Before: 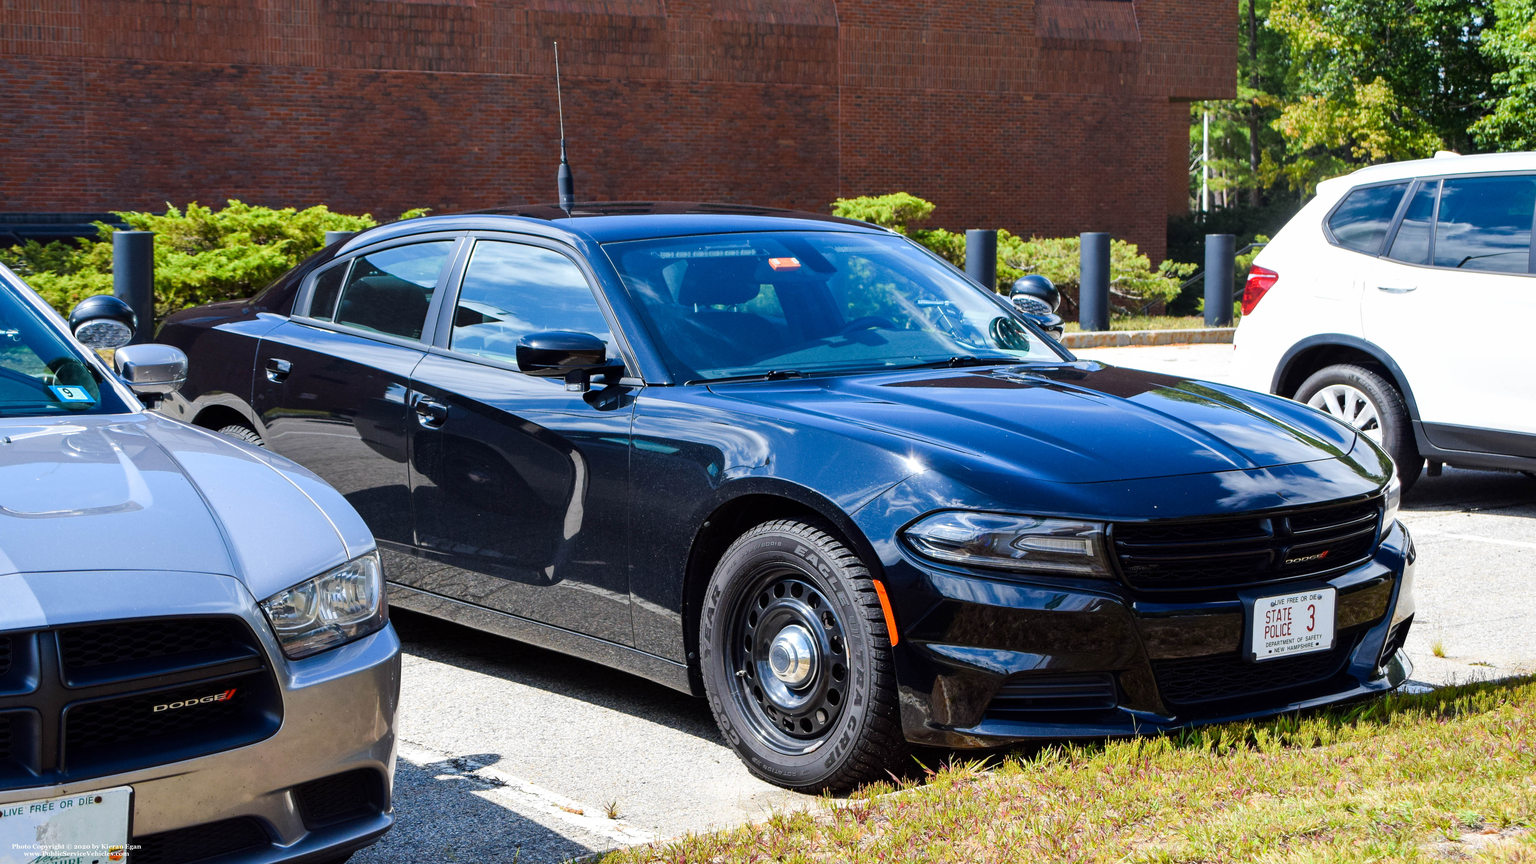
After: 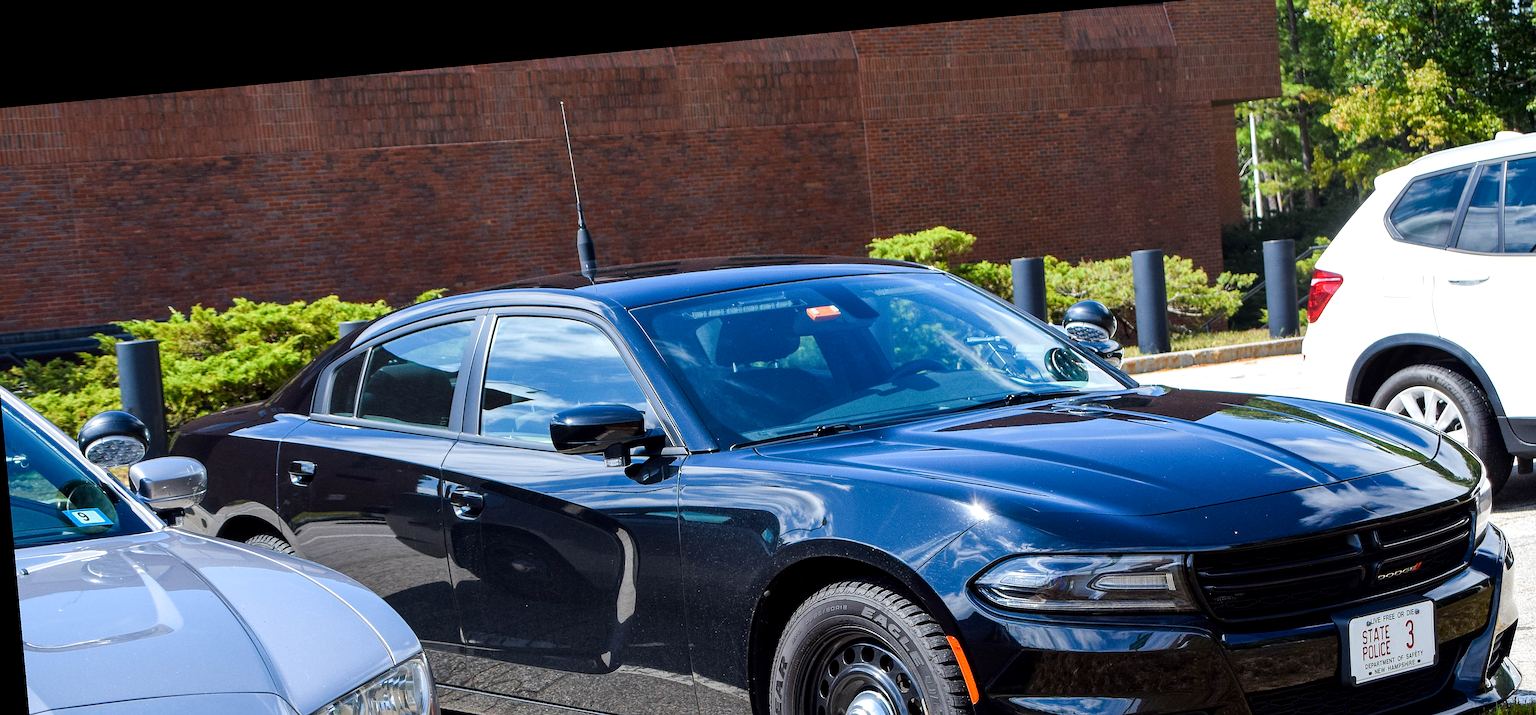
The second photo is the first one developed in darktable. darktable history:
sharpen: on, module defaults
crop: left 1.509%, top 3.452%, right 7.696%, bottom 28.452%
local contrast: highlights 100%, shadows 100%, detail 120%, midtone range 0.2
rotate and perspective: rotation -5.2°, automatic cropping off
